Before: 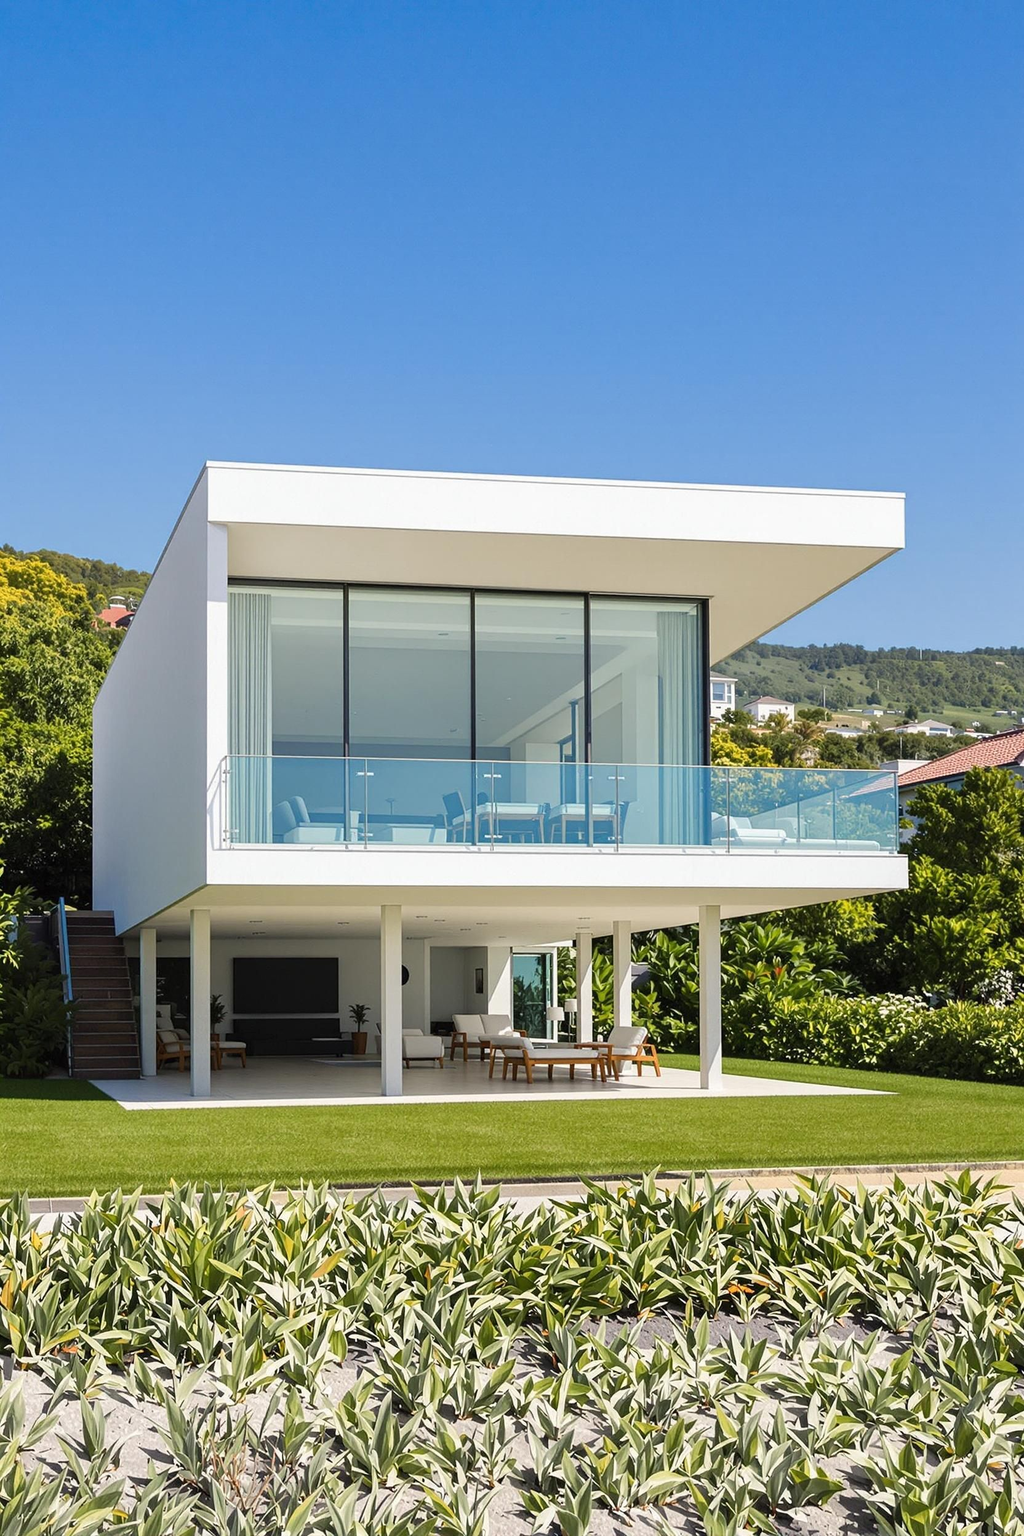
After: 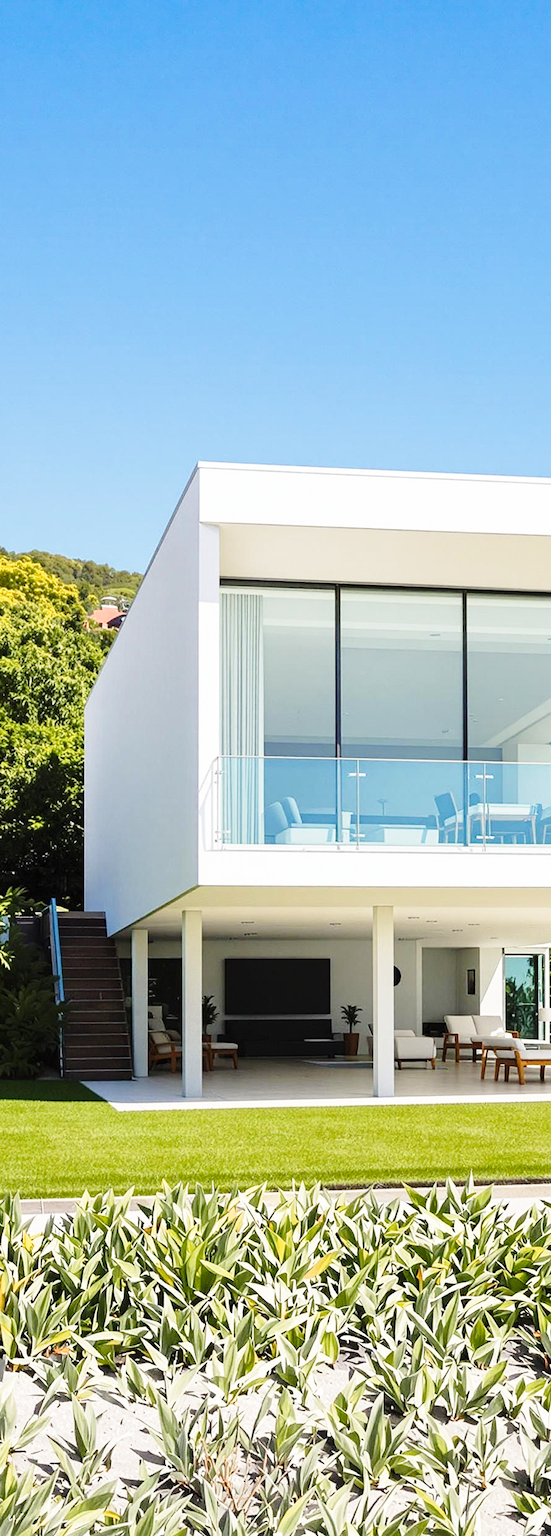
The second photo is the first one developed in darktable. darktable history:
base curve: curves: ch0 [(0, 0) (0.028, 0.03) (0.121, 0.232) (0.46, 0.748) (0.859, 0.968) (1, 1)], preserve colors none
crop: left 0.862%, right 45.345%, bottom 0.079%
